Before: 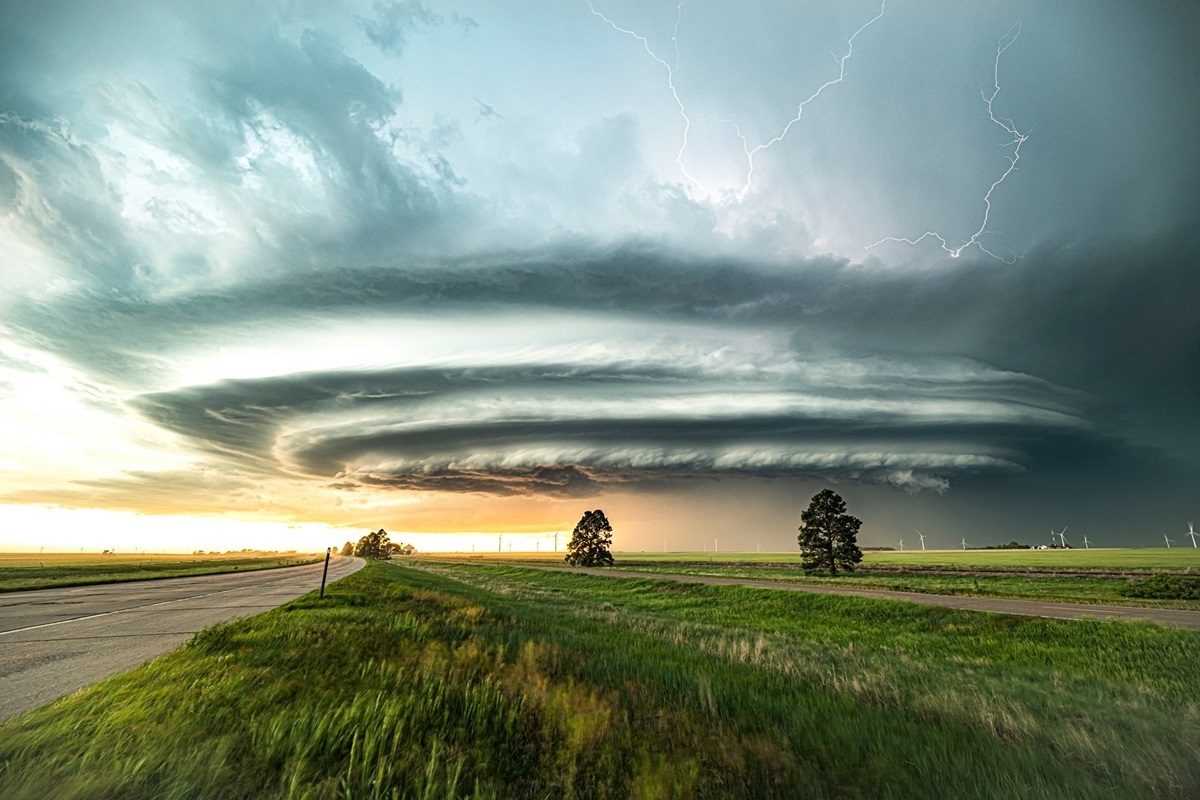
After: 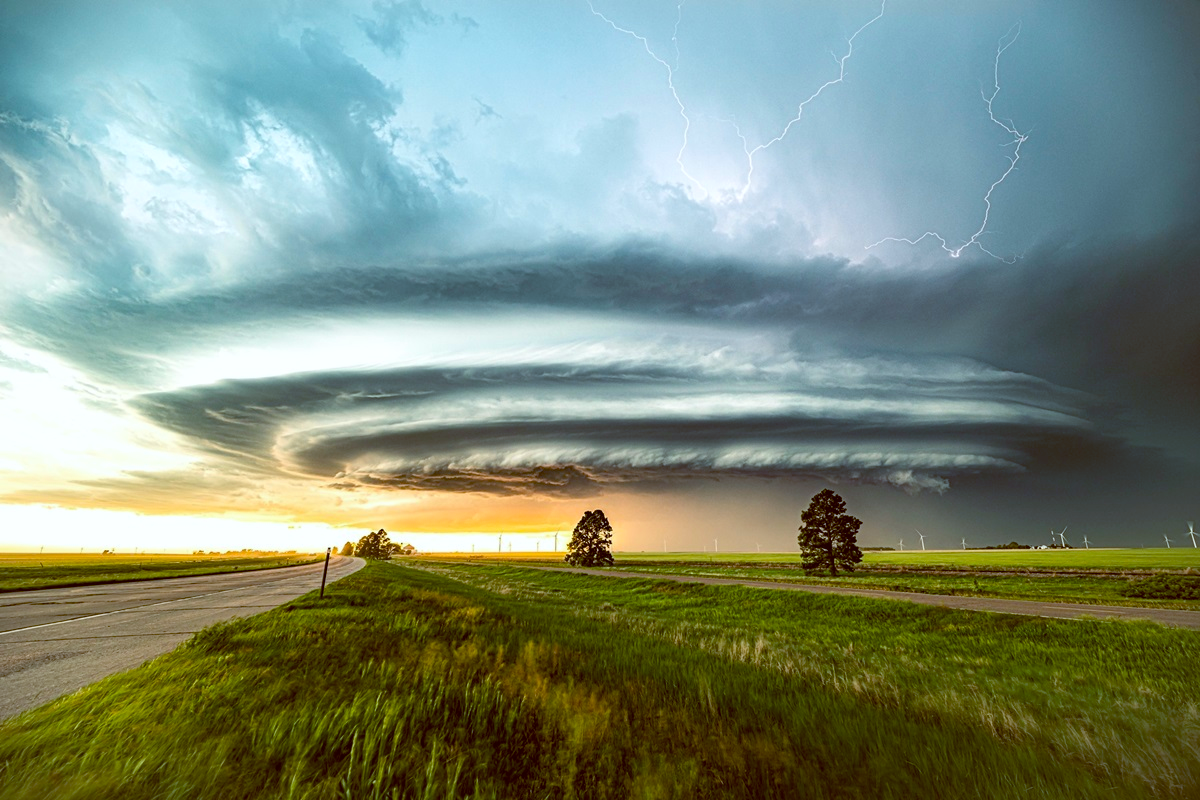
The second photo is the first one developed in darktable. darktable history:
color balance: lift [1, 1.015, 1.004, 0.985], gamma [1, 0.958, 0.971, 1.042], gain [1, 0.956, 0.977, 1.044]
color balance rgb: perceptual saturation grading › global saturation 20%, global vibrance 20%
